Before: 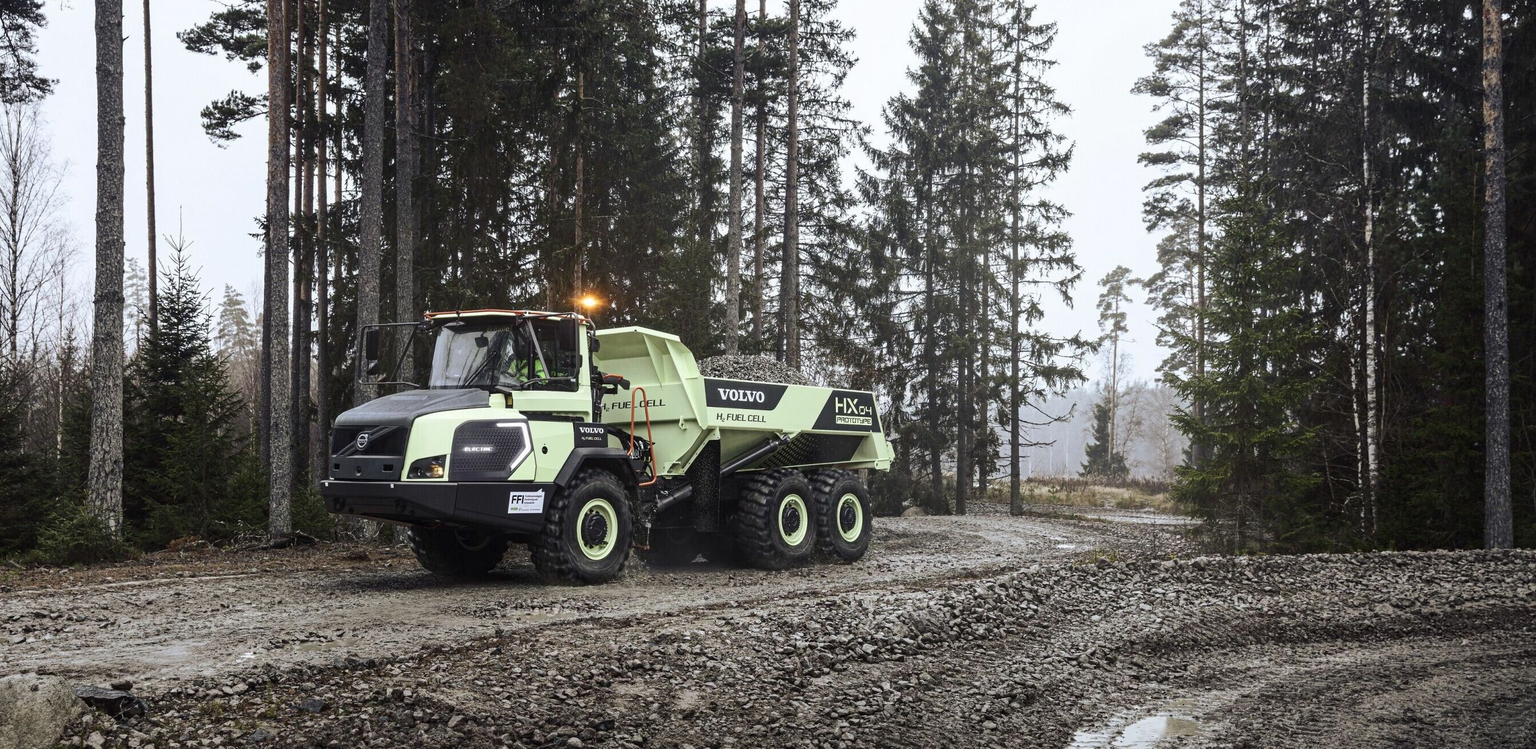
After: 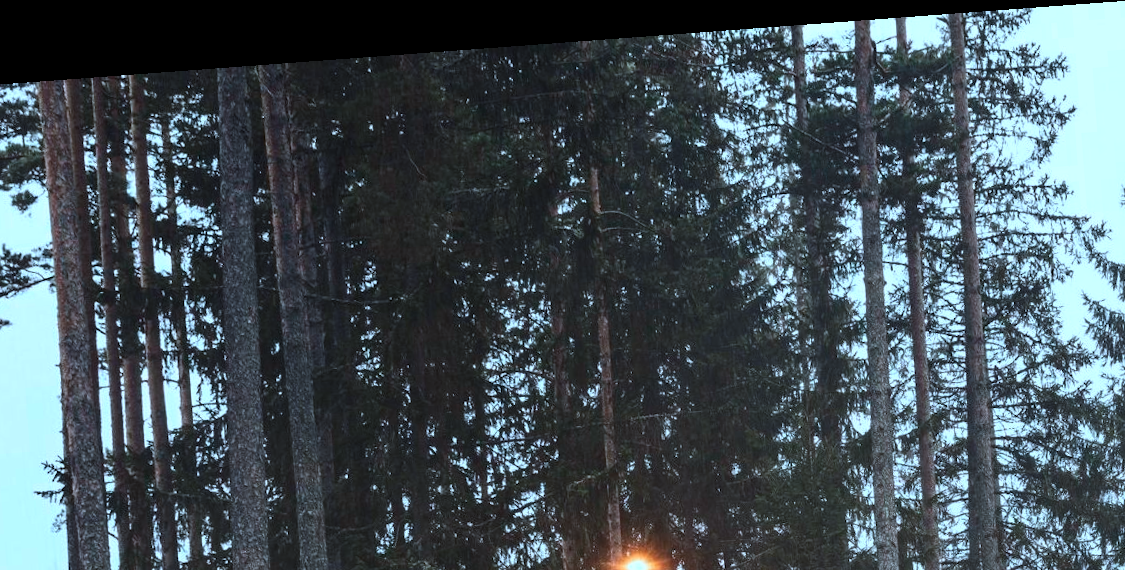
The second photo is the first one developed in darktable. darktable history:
crop: left 15.452%, top 5.459%, right 43.956%, bottom 56.62%
color correction: highlights a* -9.35, highlights b* -23.15
rotate and perspective: rotation -4.25°, automatic cropping off
